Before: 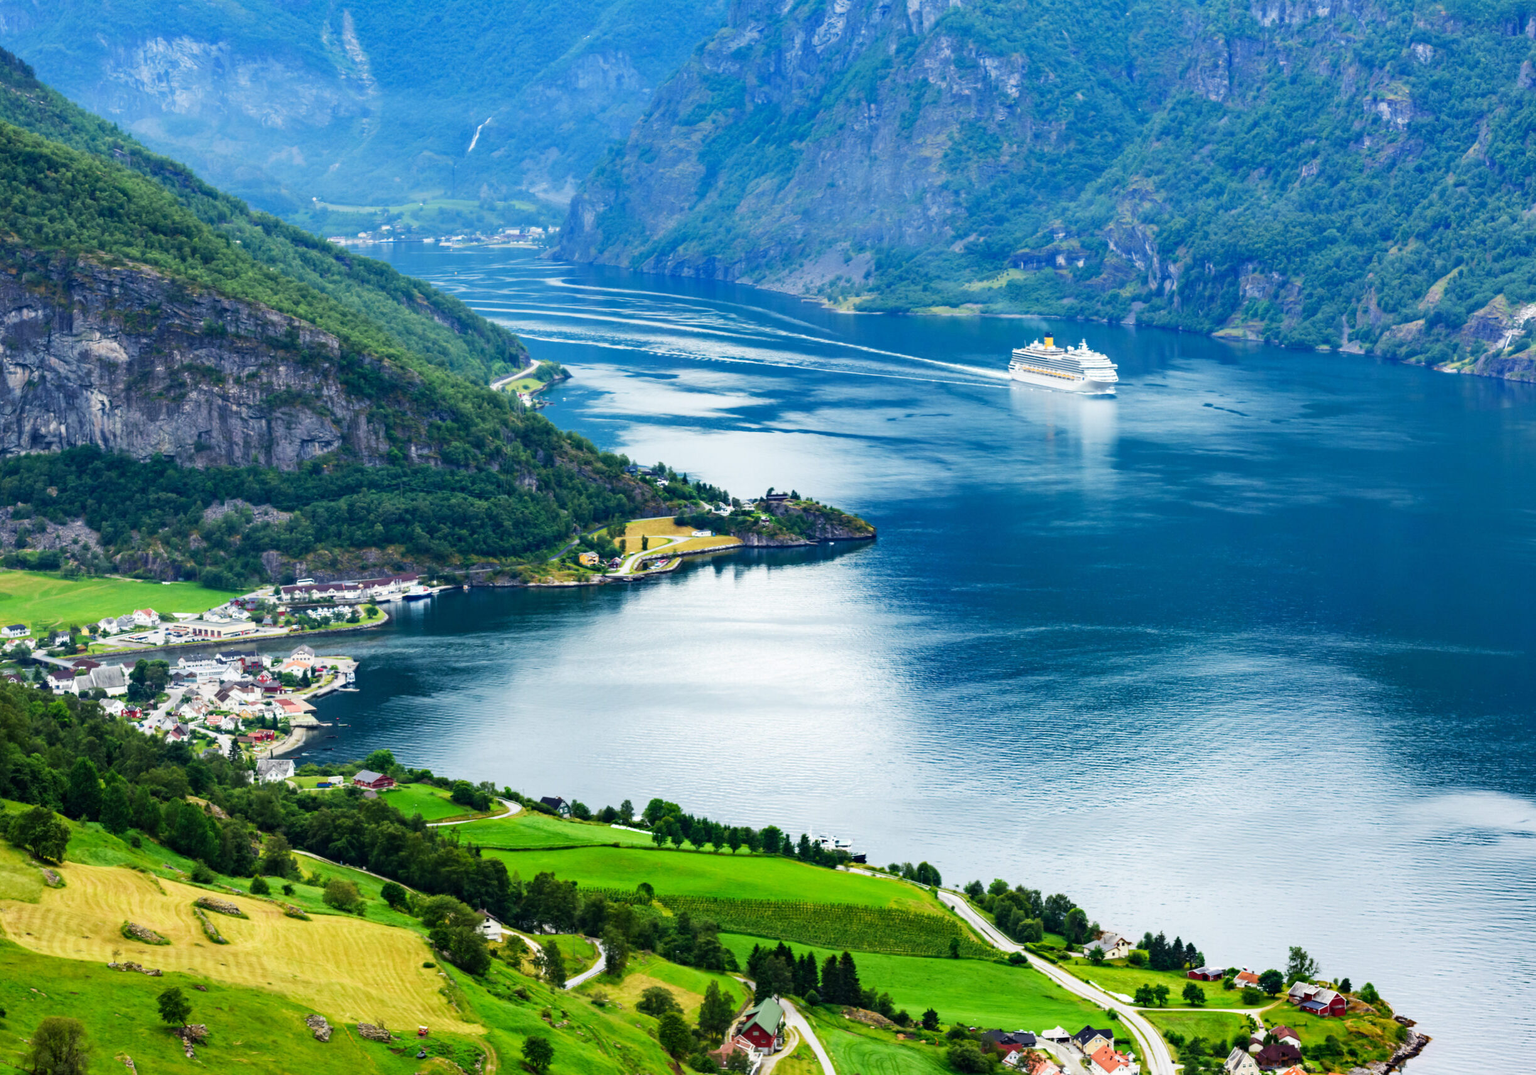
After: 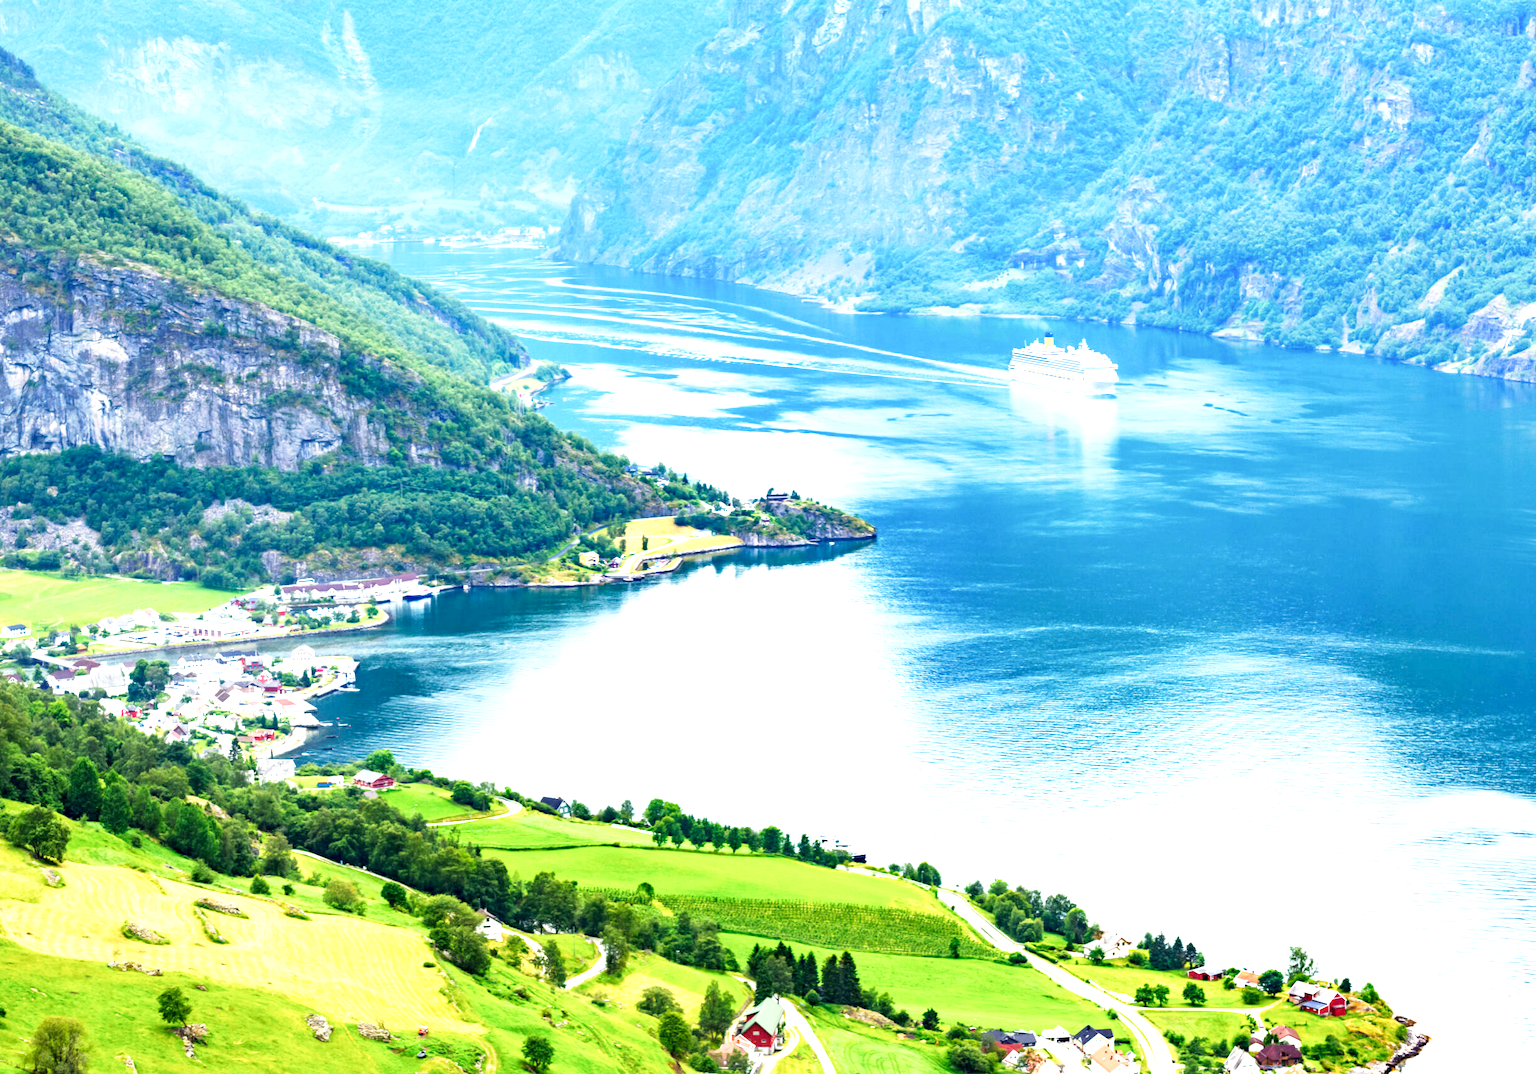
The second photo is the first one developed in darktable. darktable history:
base curve: curves: ch0 [(0, 0) (0.204, 0.334) (0.55, 0.733) (1, 1)], preserve colors none
exposure: black level correction 0.001, exposure 1.3 EV, compensate highlight preservation false
